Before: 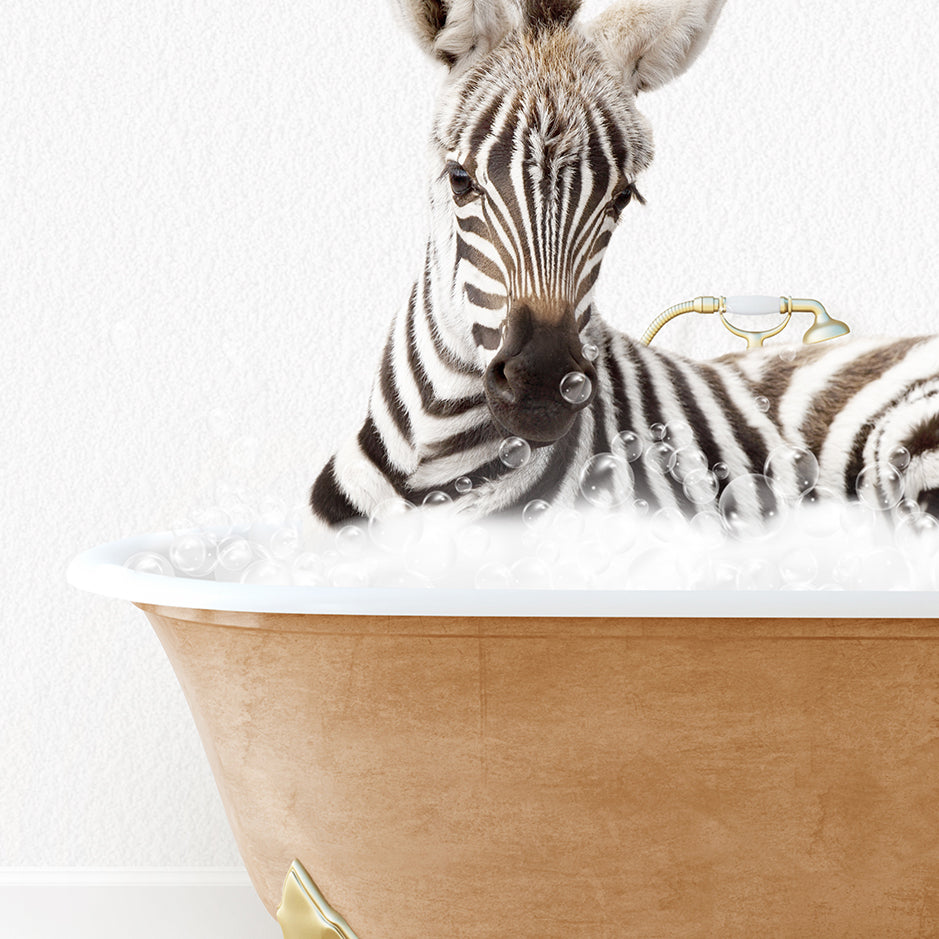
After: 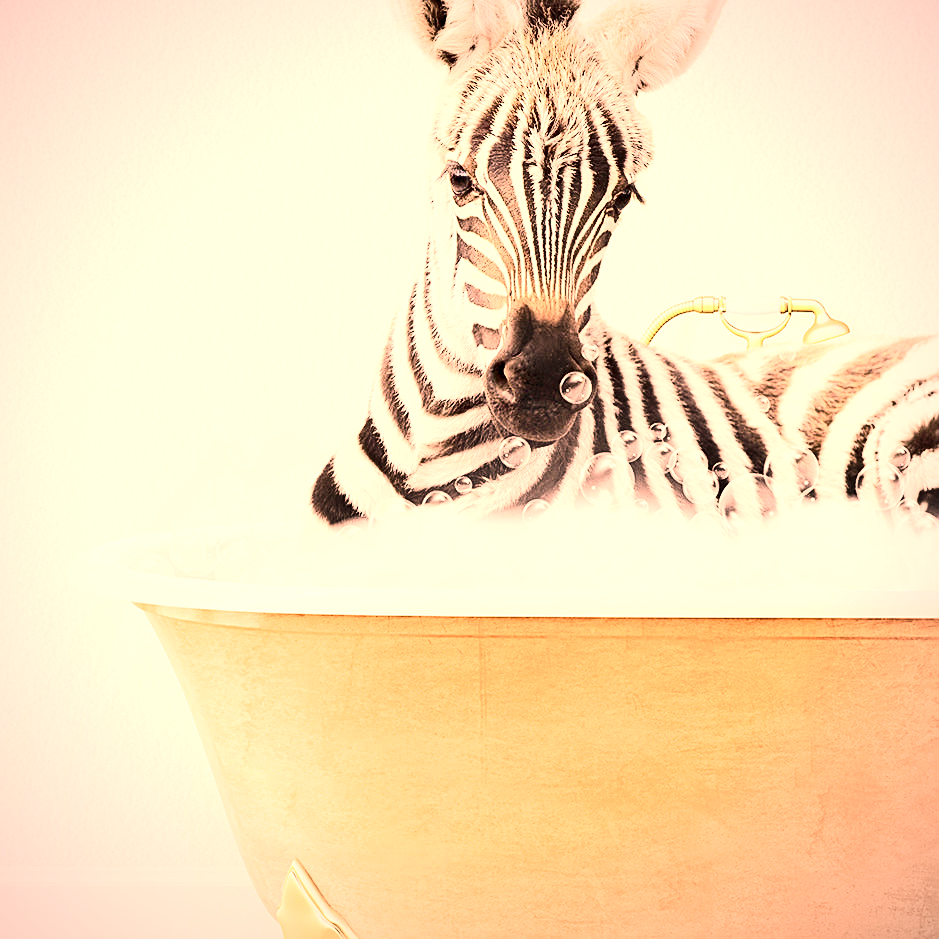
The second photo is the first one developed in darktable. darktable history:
exposure: exposure 1.2 EV, compensate highlight preservation false
contrast brightness saturation: contrast 0.4, brightness 0.1, saturation 0.21
vignetting: fall-off radius 70%, automatic ratio true
color correction: highlights a* 40, highlights b* 40, saturation 0.69
sharpen: on, module defaults
